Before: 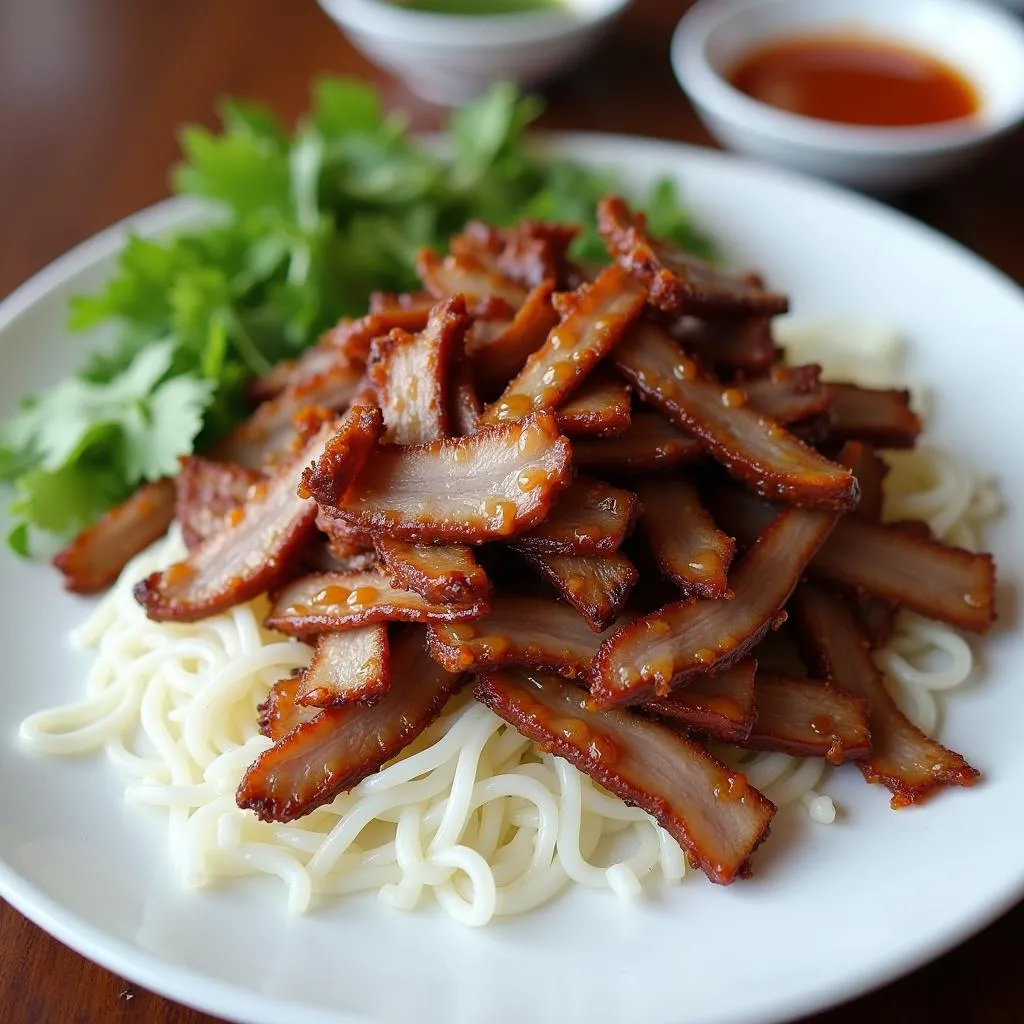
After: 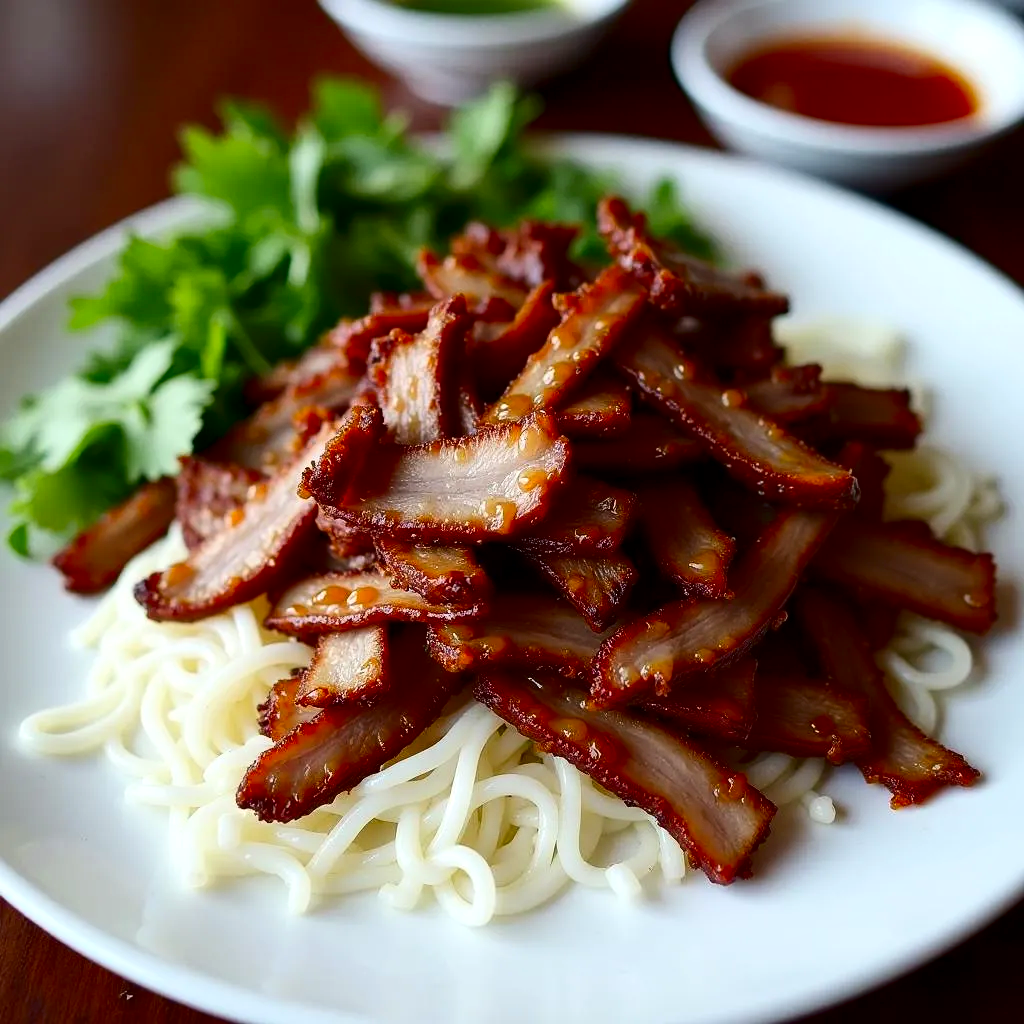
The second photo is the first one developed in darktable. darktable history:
contrast brightness saturation: contrast 0.209, brightness -0.102, saturation 0.211
local contrast: mode bilateral grid, contrast 25, coarseness 50, detail 122%, midtone range 0.2
